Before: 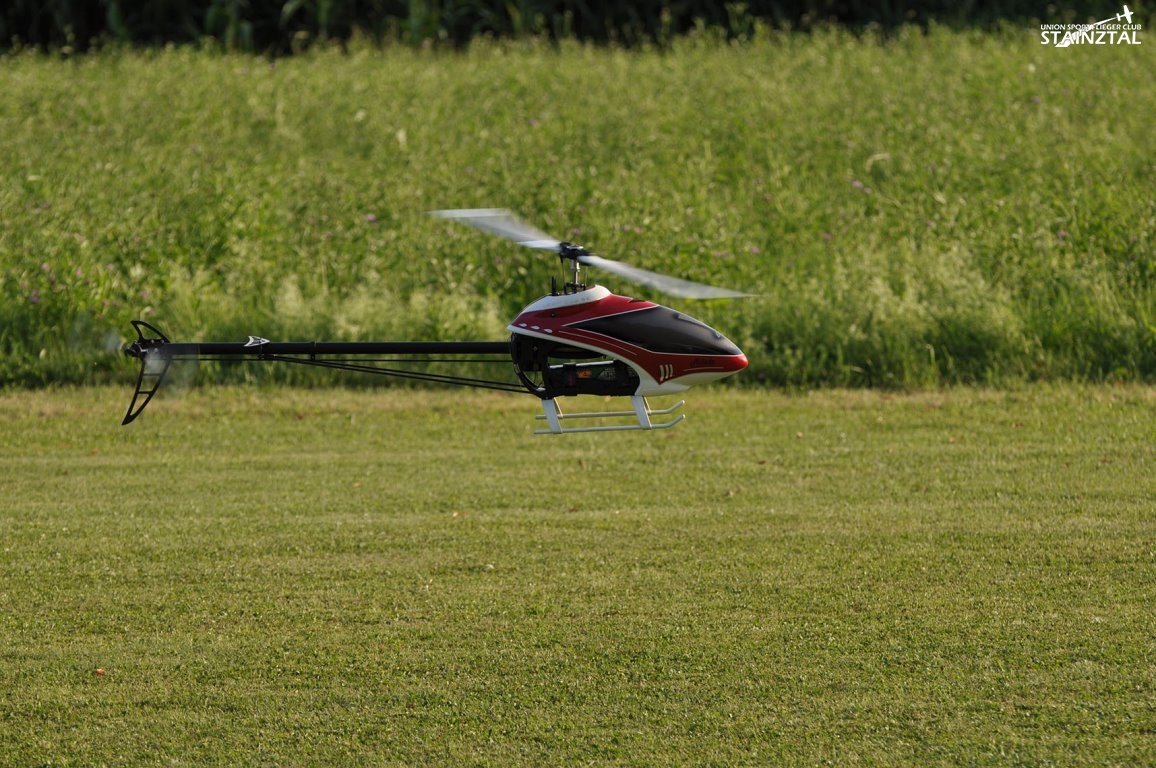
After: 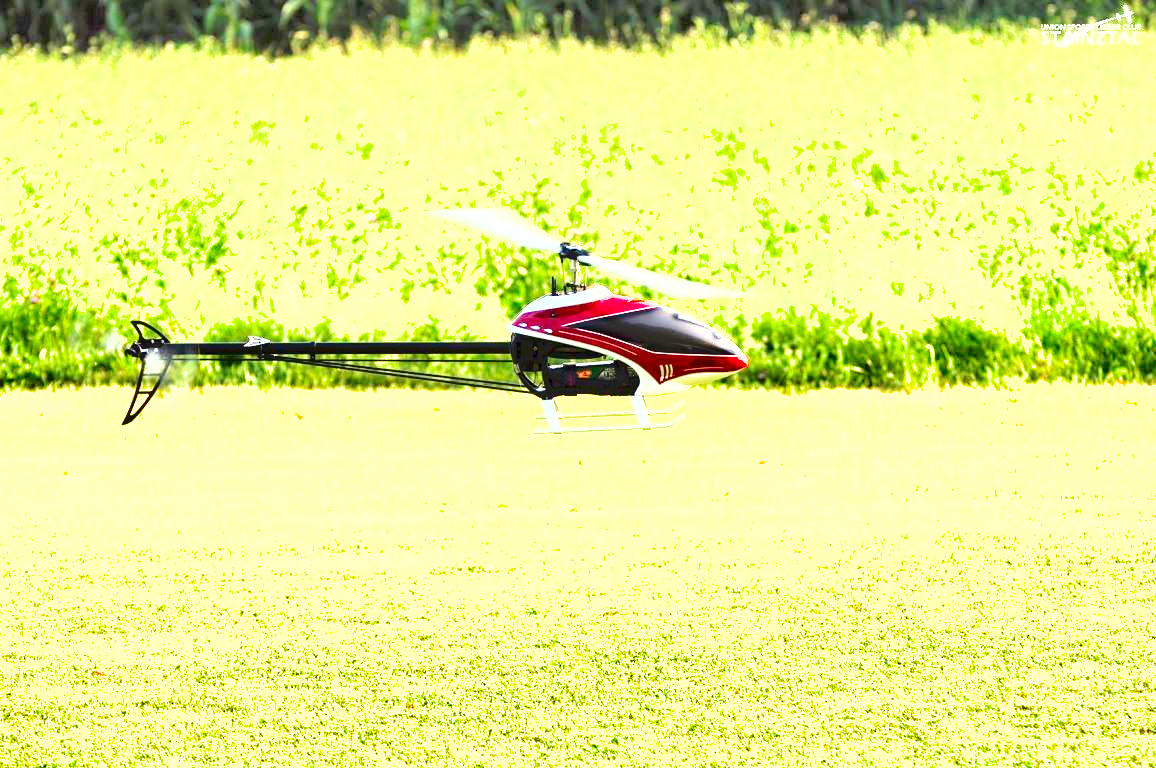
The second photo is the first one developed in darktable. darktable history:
exposure: exposure 2 EV, compensate exposure bias true, compensate highlight preservation false
shadows and highlights: low approximation 0.01, soften with gaussian
levels: levels [0.008, 0.318, 0.836]
tone curve: curves: ch0 [(0, 0) (0.004, 0.001) (0.133, 0.112) (0.325, 0.362) (0.832, 0.893) (1, 1)], color space Lab, linked channels, preserve colors none
